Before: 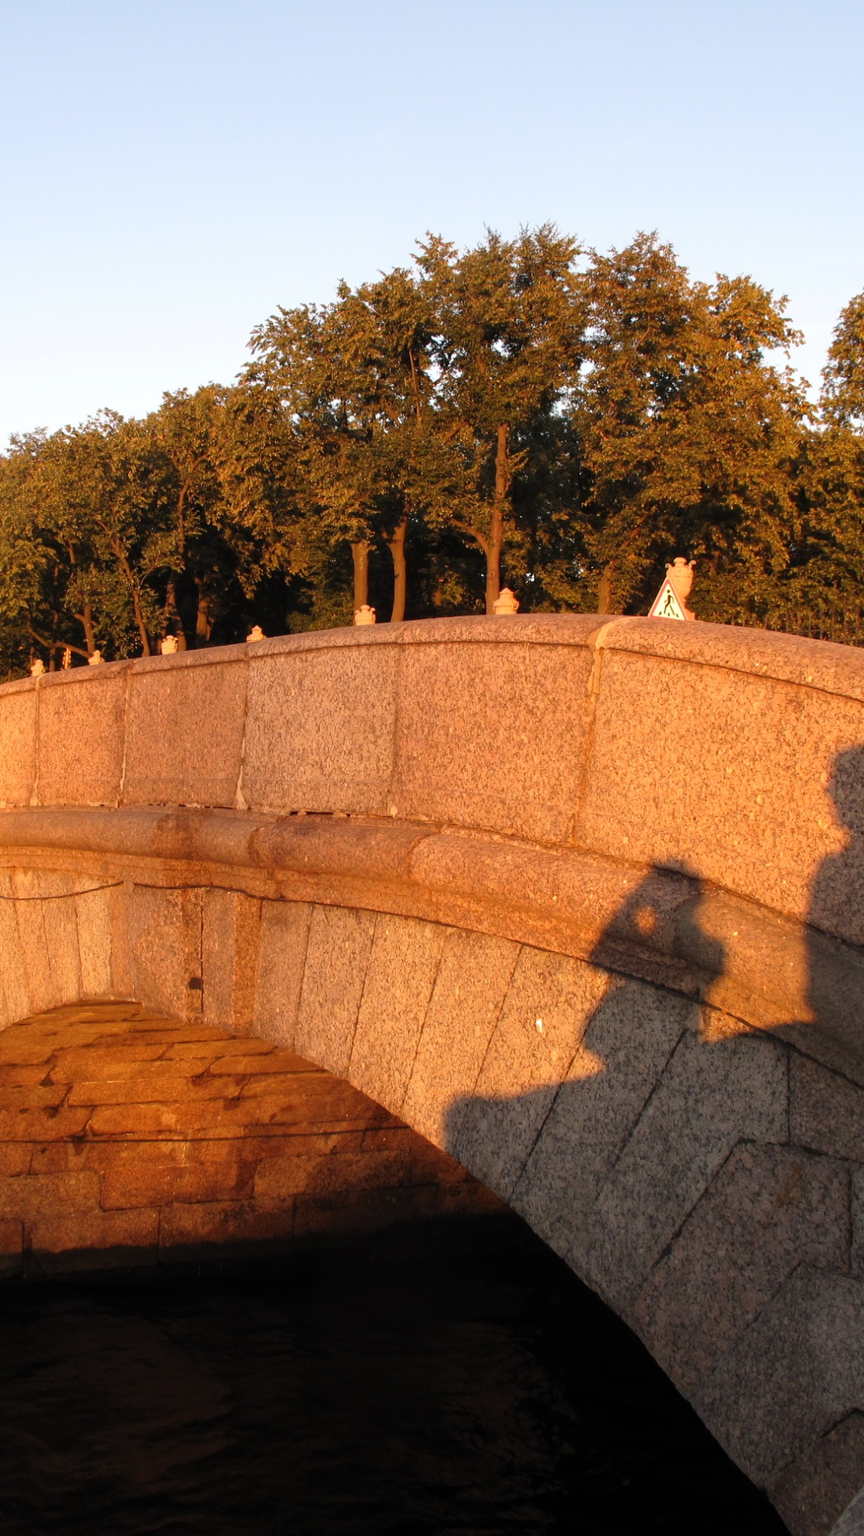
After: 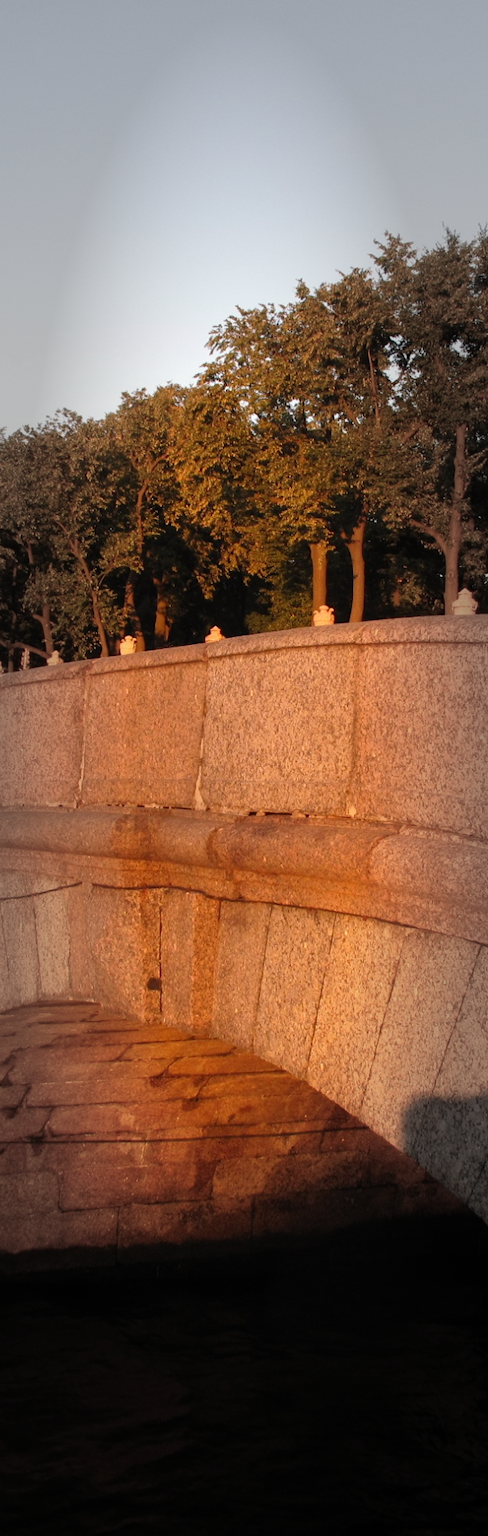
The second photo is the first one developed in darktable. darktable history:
vignetting: fall-off start 48.19%, automatic ratio true, width/height ratio 1.284, unbound false
crop: left 4.9%, right 38.58%
